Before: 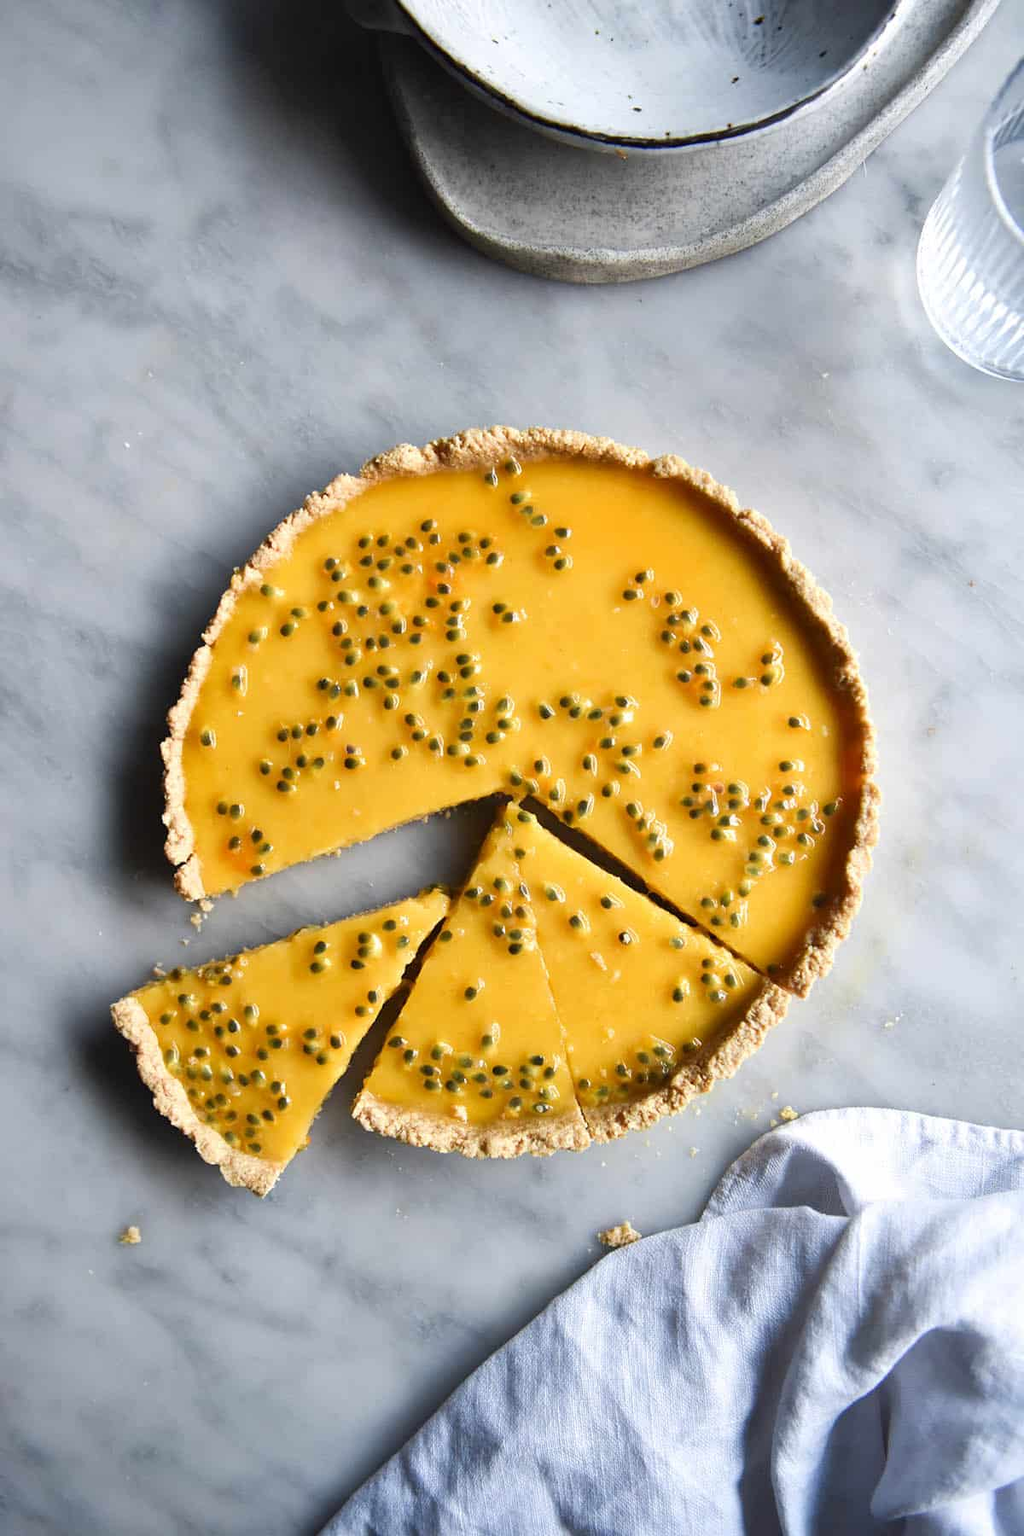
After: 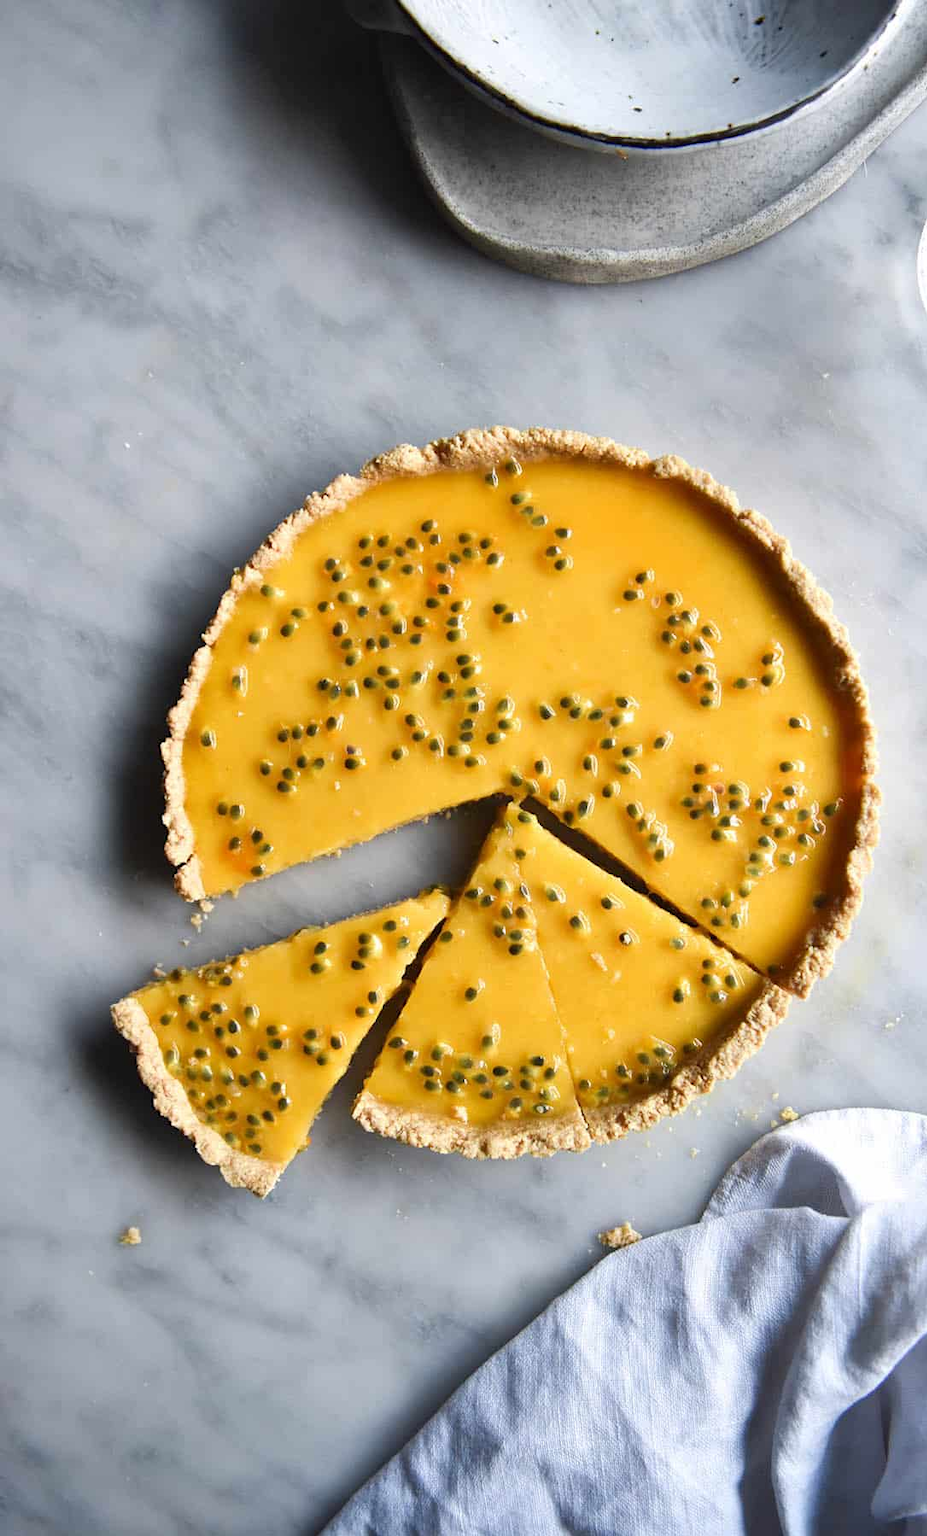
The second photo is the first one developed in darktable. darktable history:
crop: right 9.487%, bottom 0.047%
